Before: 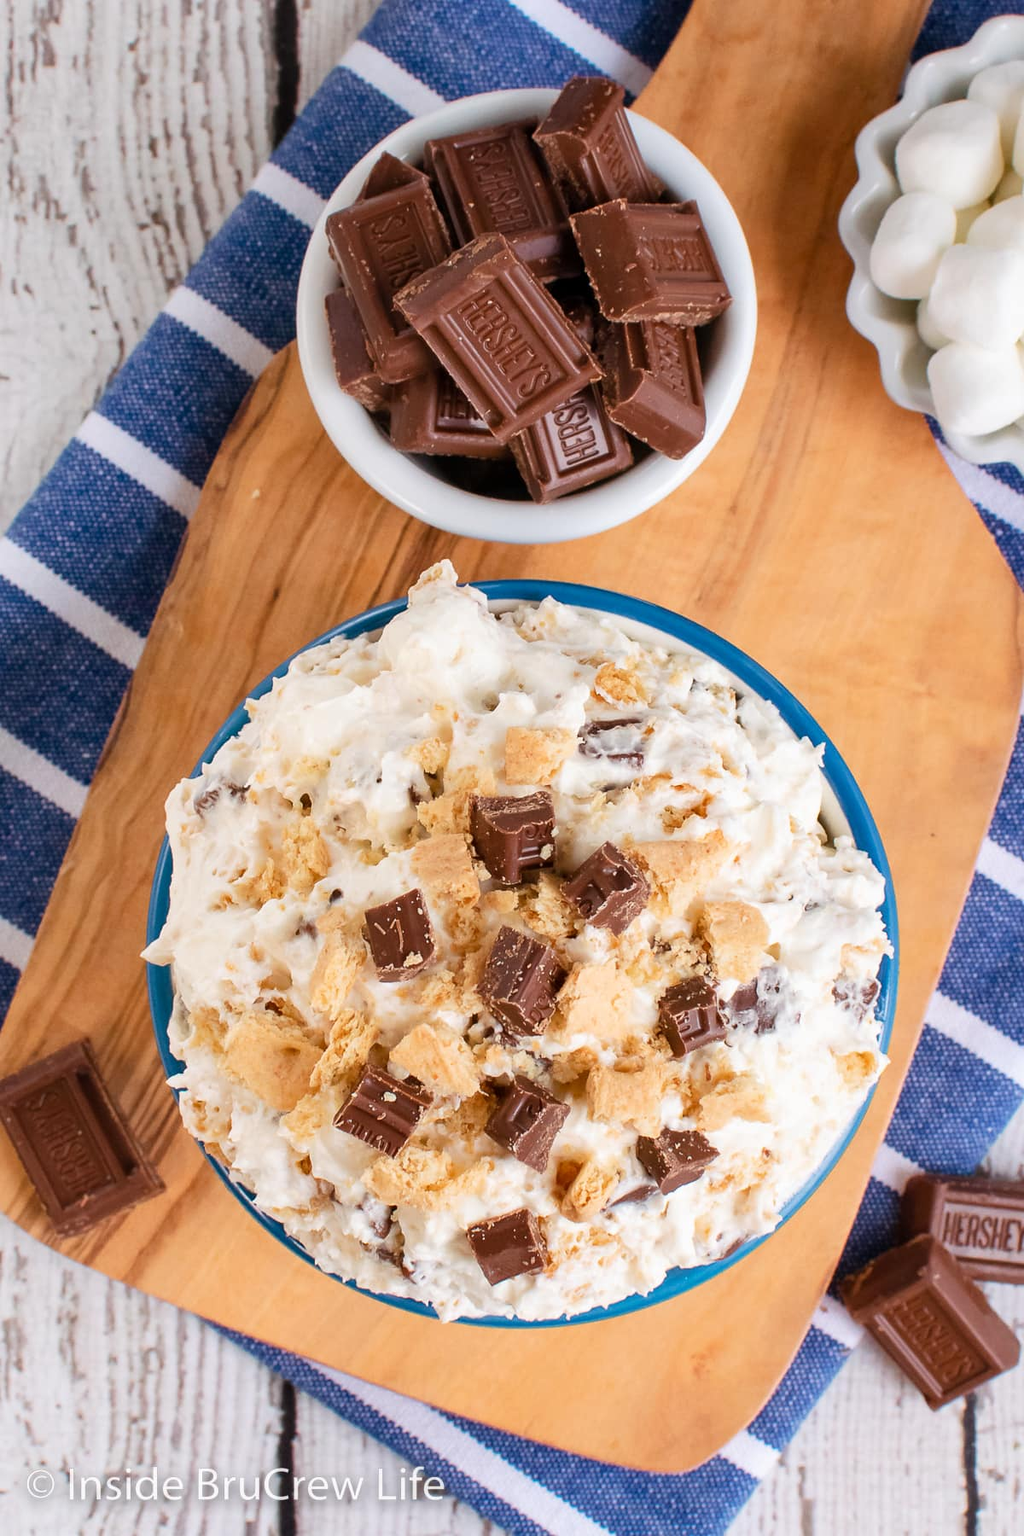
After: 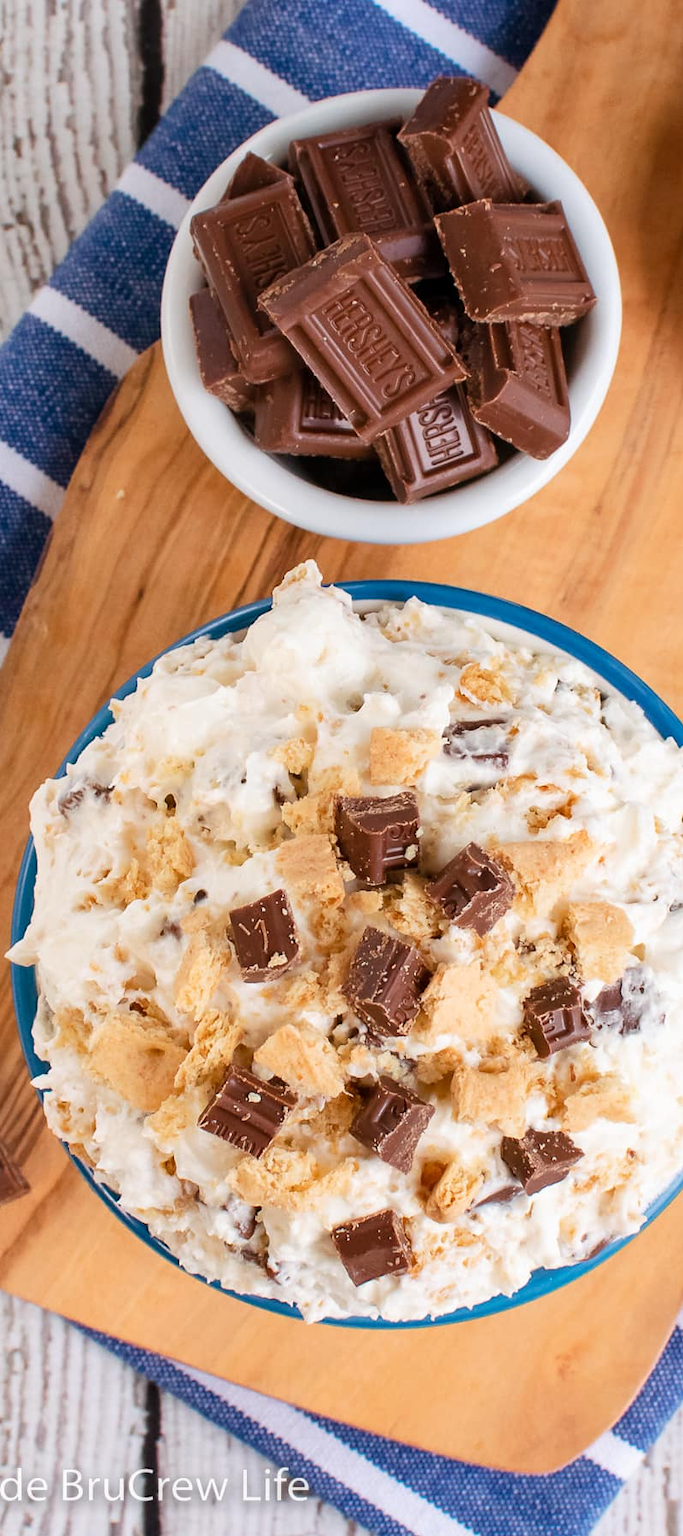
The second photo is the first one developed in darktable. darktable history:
crop and rotate: left 13.324%, right 20%
